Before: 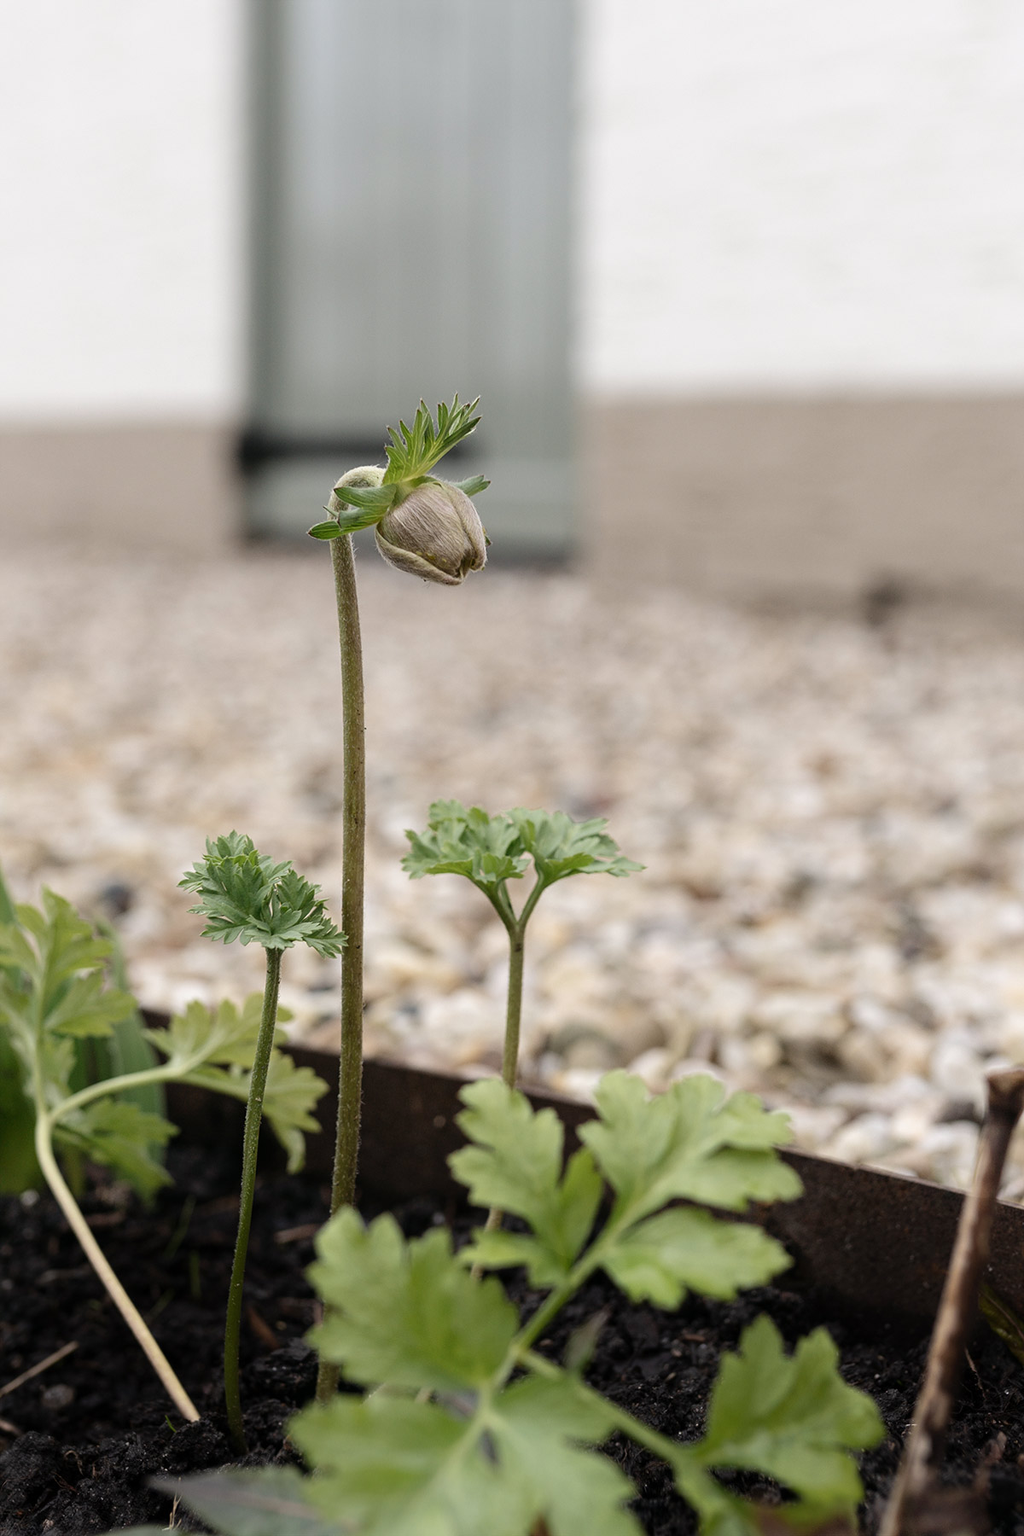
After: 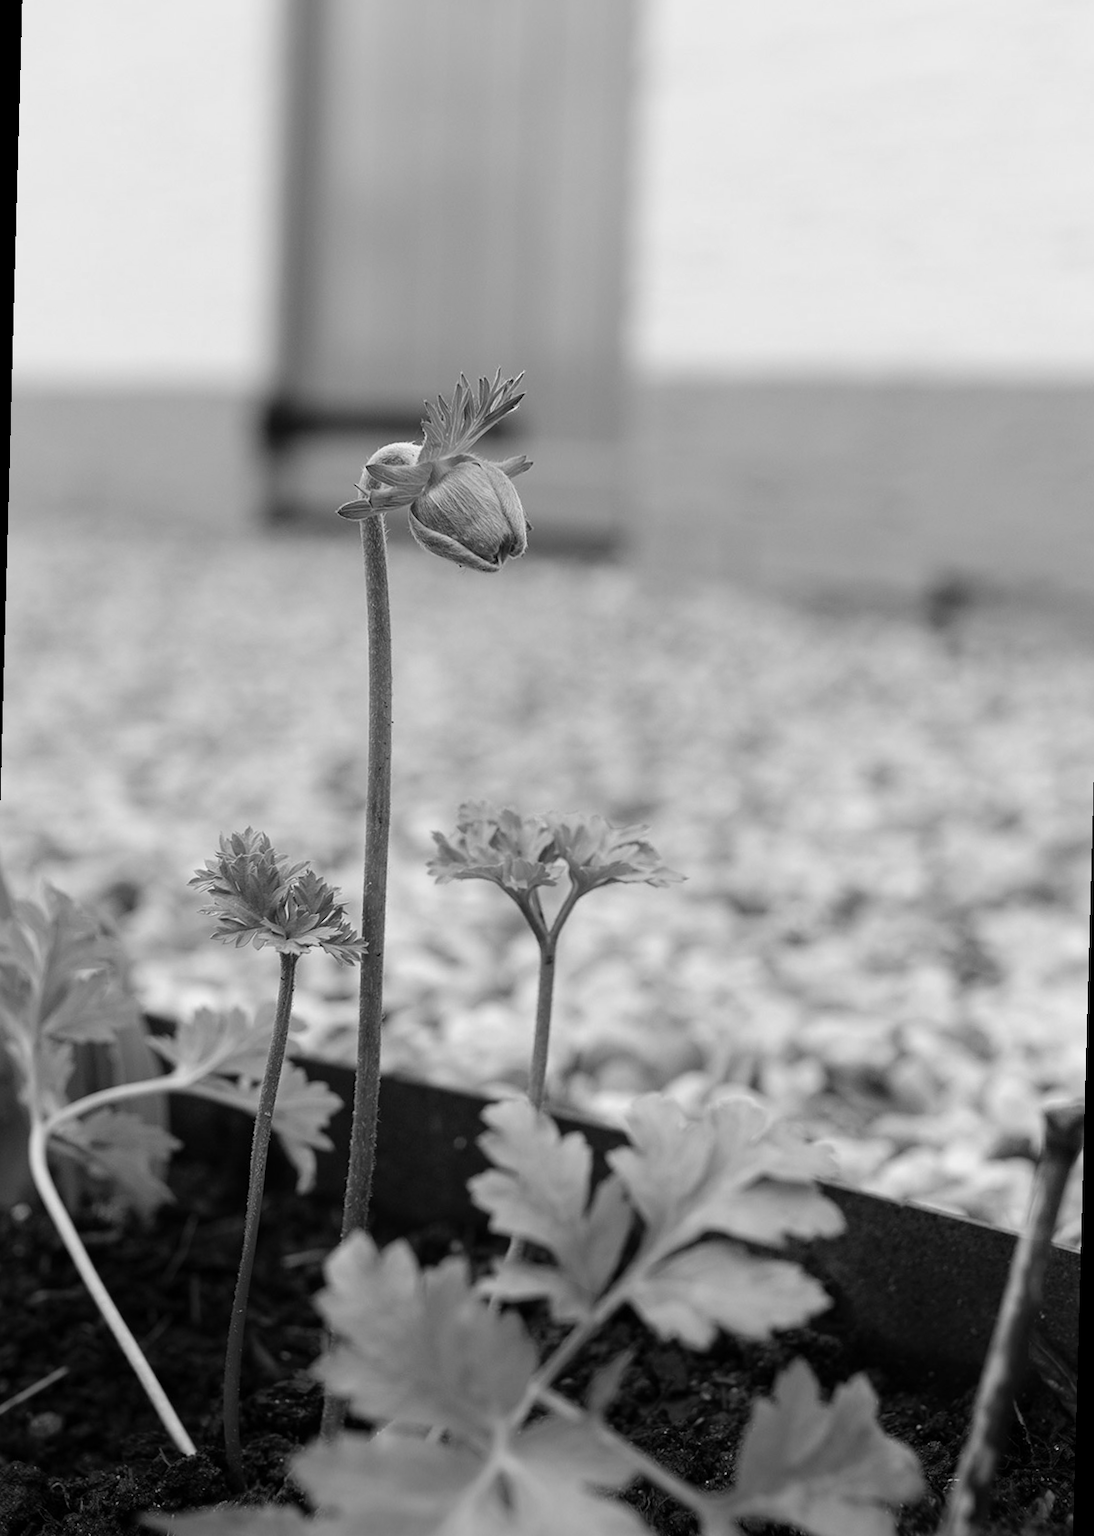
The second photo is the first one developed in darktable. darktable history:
monochrome: a 32, b 64, size 2.3
rotate and perspective: rotation 1.57°, crop left 0.018, crop right 0.982, crop top 0.039, crop bottom 0.961
